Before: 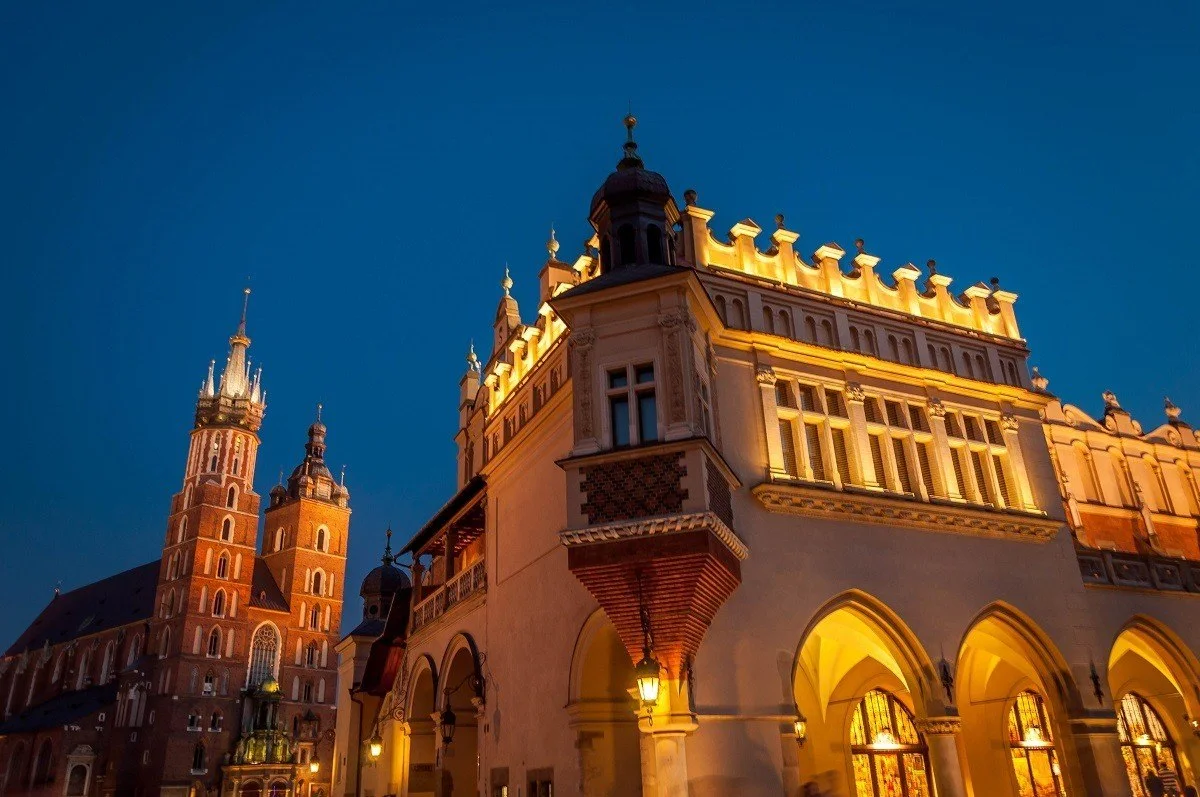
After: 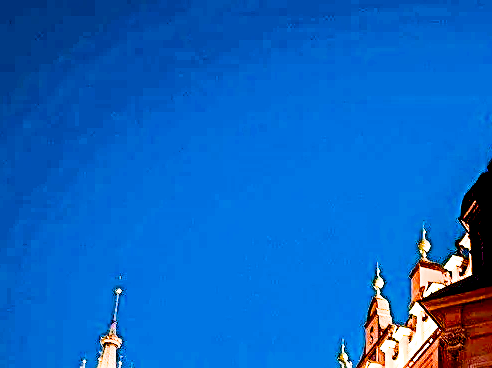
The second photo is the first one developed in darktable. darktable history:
crop and rotate: left 10.815%, top 0.114%, right 48.161%, bottom 53.696%
haze removal: adaptive false
contrast brightness saturation: contrast 0.215, brightness -0.194, saturation 0.242
color balance rgb: global offset › hue 171.67°, perceptual saturation grading › global saturation 20%, perceptual saturation grading › highlights -14.278%, perceptual saturation grading › shadows 49.889%, perceptual brilliance grading › highlights 9.663%, perceptual brilliance grading › mid-tones 4.757%, contrast -9.932%
filmic rgb: black relative exposure -5.08 EV, white relative exposure 4 EV, hardness 2.89, contrast 1.398, highlights saturation mix -29.71%, iterations of high-quality reconstruction 0
sharpen: radius 2.614, amount 0.69
exposure: black level correction 0.014, exposure 1.789 EV, compensate exposure bias true, compensate highlight preservation false
